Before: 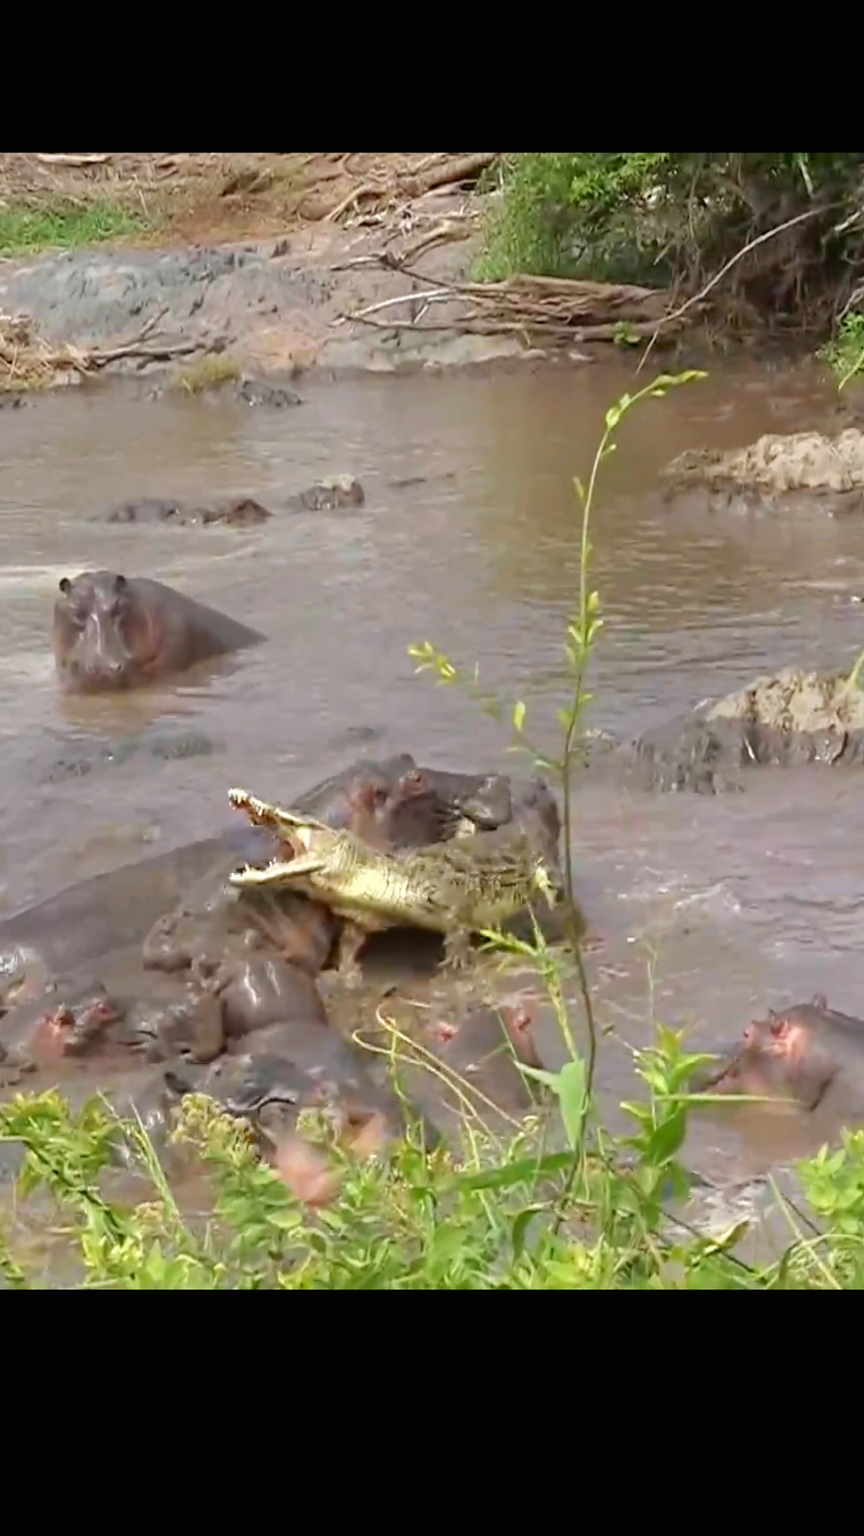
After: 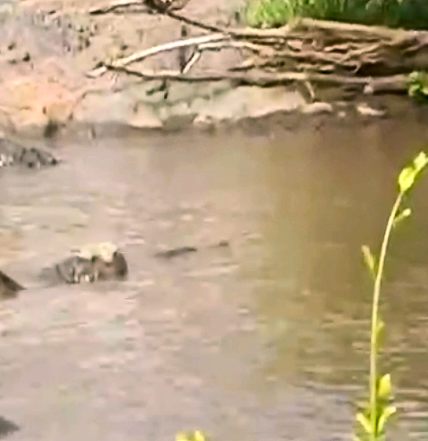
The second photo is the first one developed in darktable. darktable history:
color correction: highlights a* 4.27, highlights b* 4.95, shadows a* -6.96, shadows b* 4.65
color balance rgb: shadows lift › luminance -9.824%, linear chroma grading › global chroma 15.126%, perceptual saturation grading › global saturation 0.187%, perceptual brilliance grading › global brilliance -18.471%, perceptual brilliance grading › highlights 28.298%, global vibrance 20%
crop: left 29.067%, top 16.847%, right 26.797%, bottom 57.558%
contrast brightness saturation: contrast 0.242, brightness 0.089
